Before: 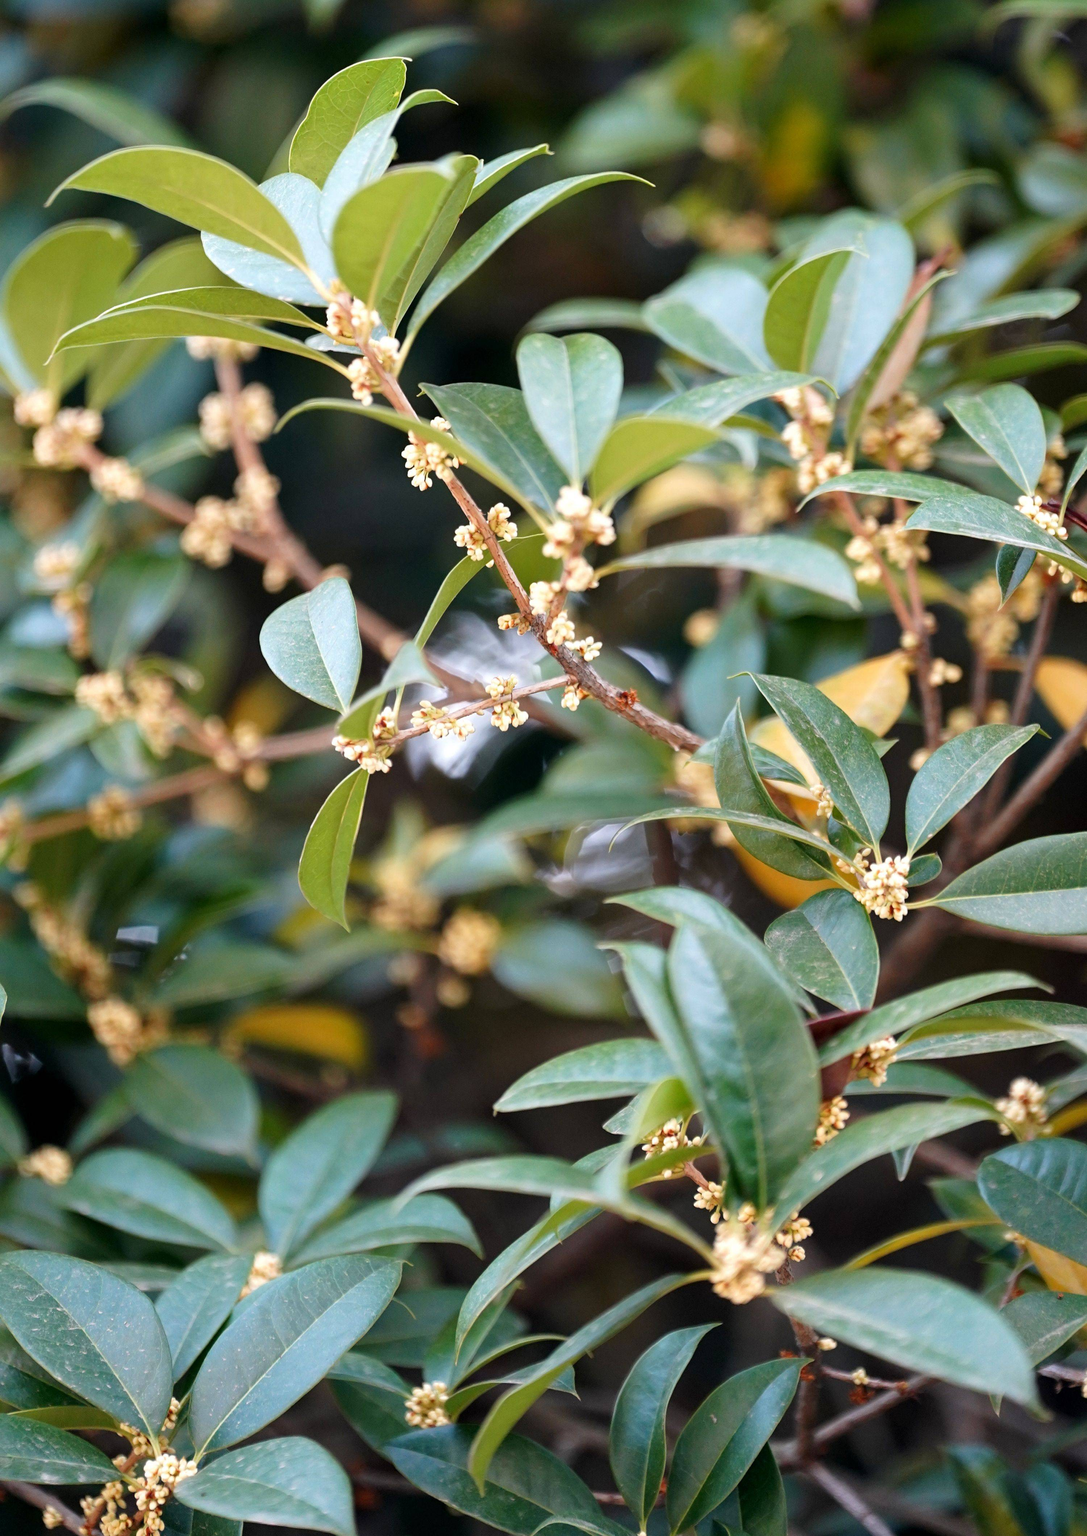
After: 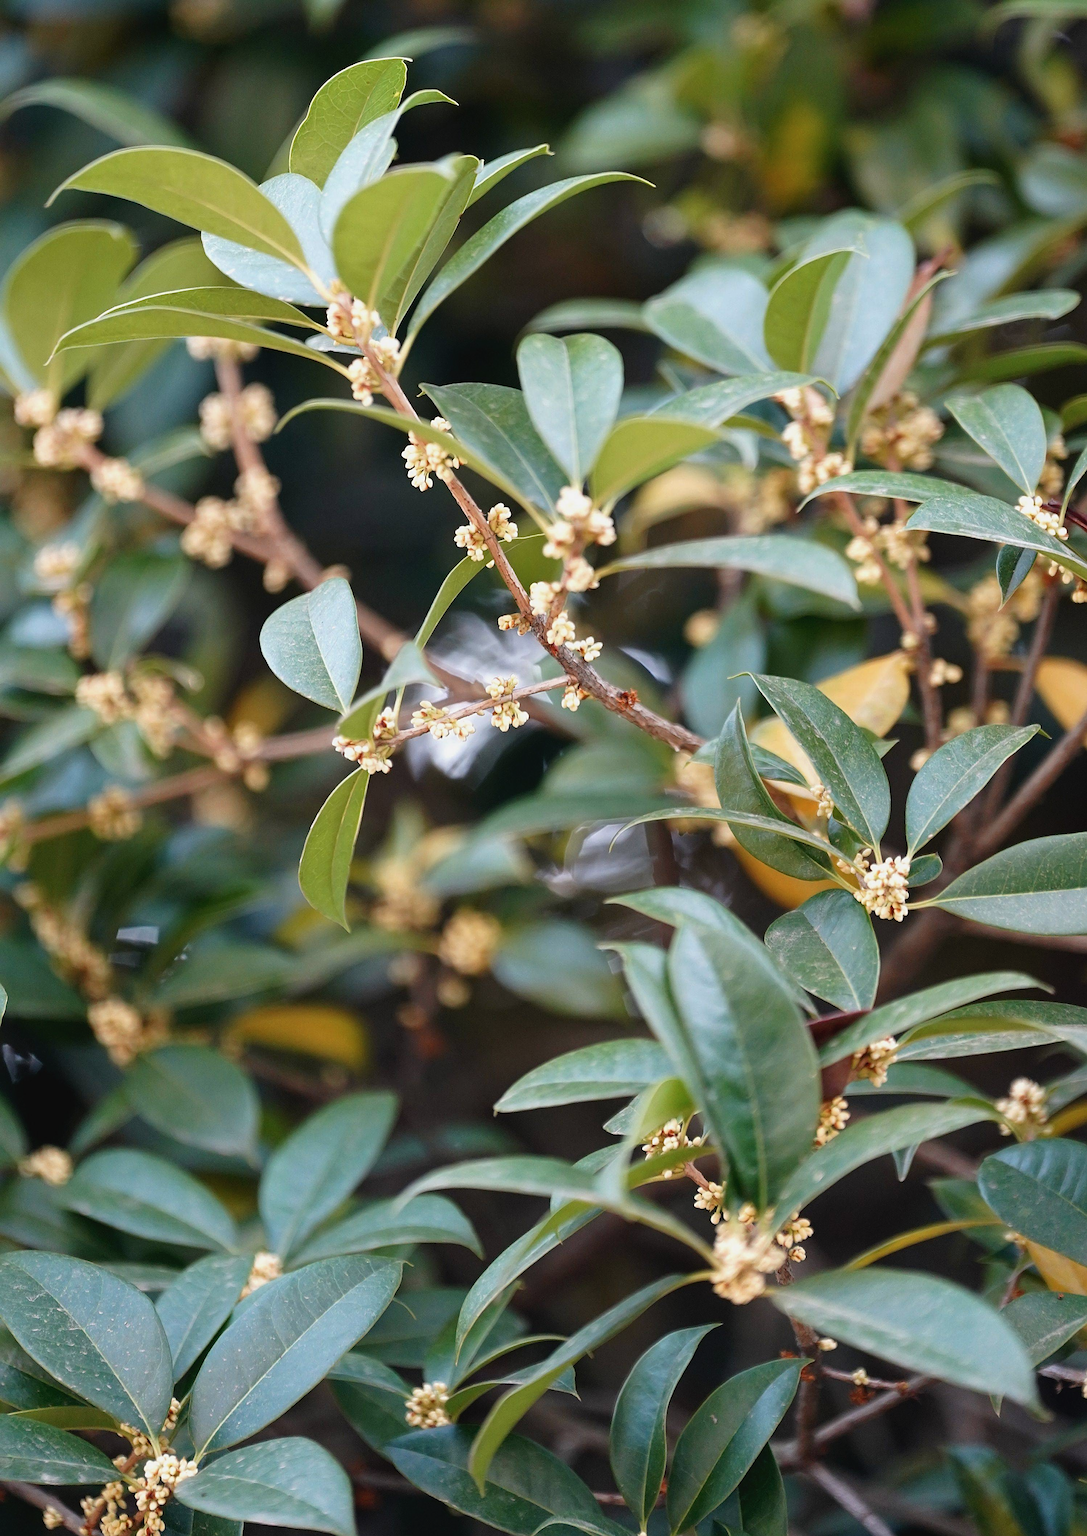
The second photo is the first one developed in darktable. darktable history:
contrast brightness saturation: contrast -0.08, brightness -0.04, saturation -0.11
white balance: emerald 1
sharpen: on, module defaults
